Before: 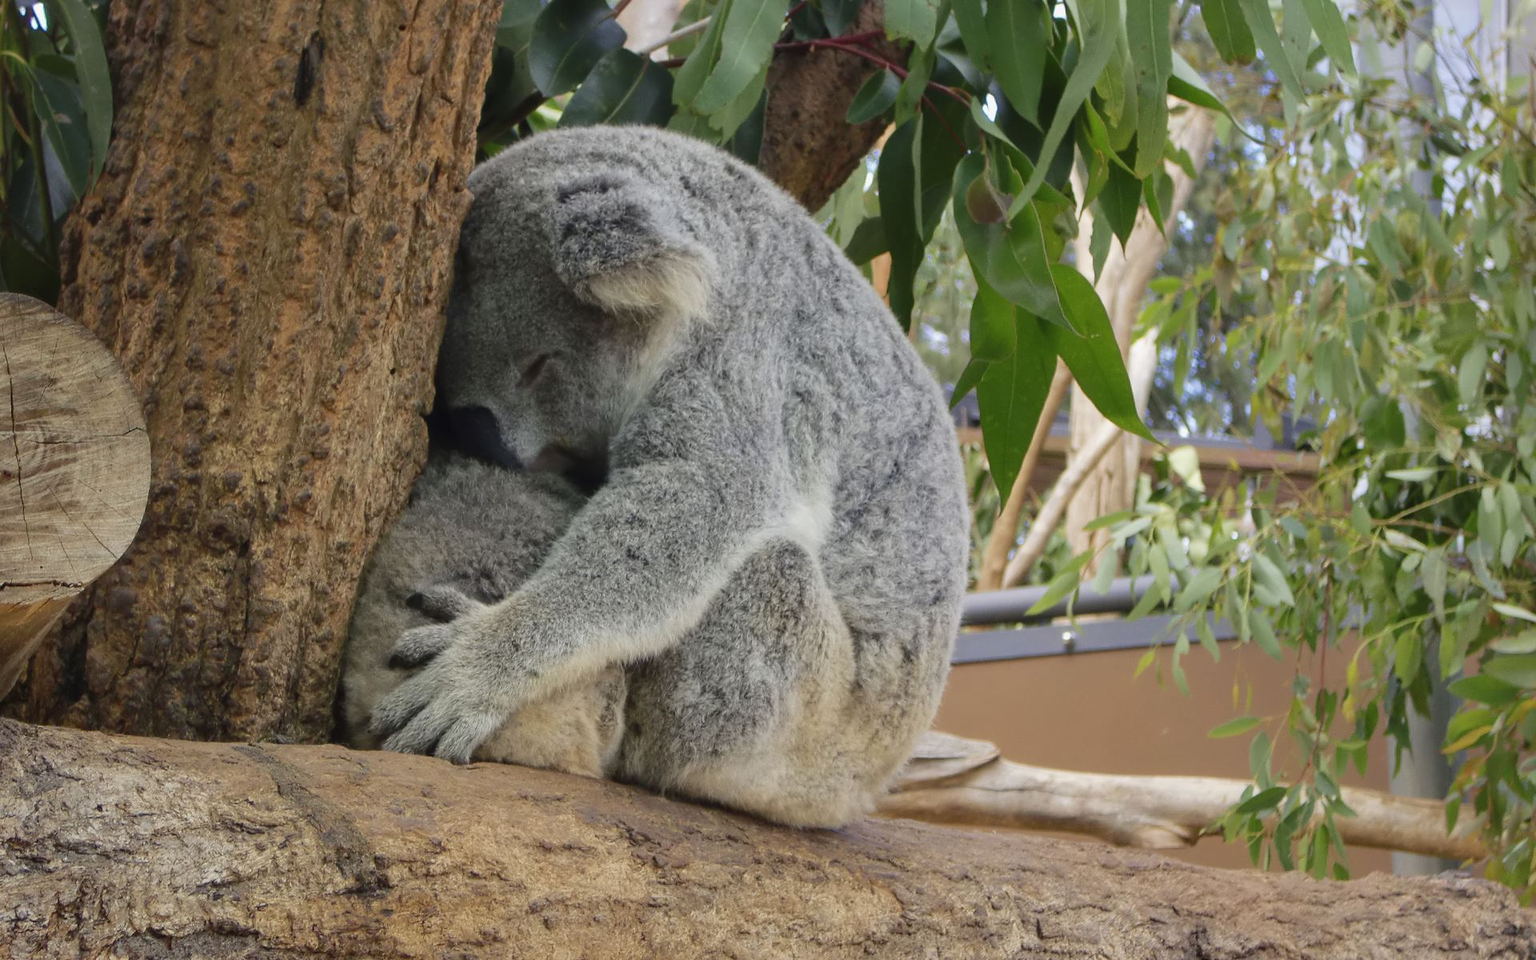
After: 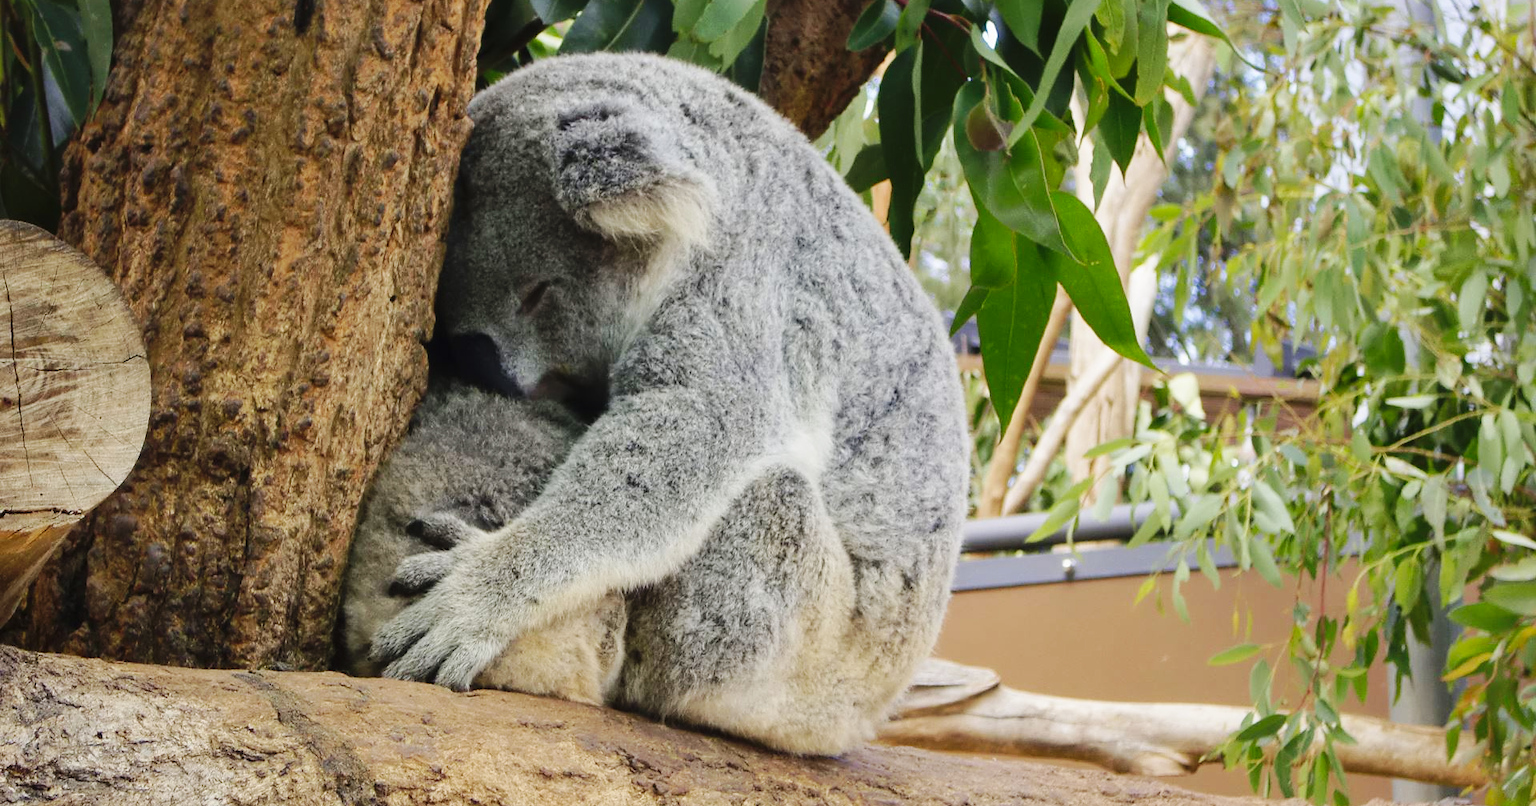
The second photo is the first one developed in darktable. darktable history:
sharpen: radius 2.883, amount 0.868, threshold 47.523
base curve: curves: ch0 [(0, 0) (0.032, 0.025) (0.121, 0.166) (0.206, 0.329) (0.605, 0.79) (1, 1)], preserve colors none
exposure: compensate exposure bias true, compensate highlight preservation false
crop: top 7.625%, bottom 8.027%
